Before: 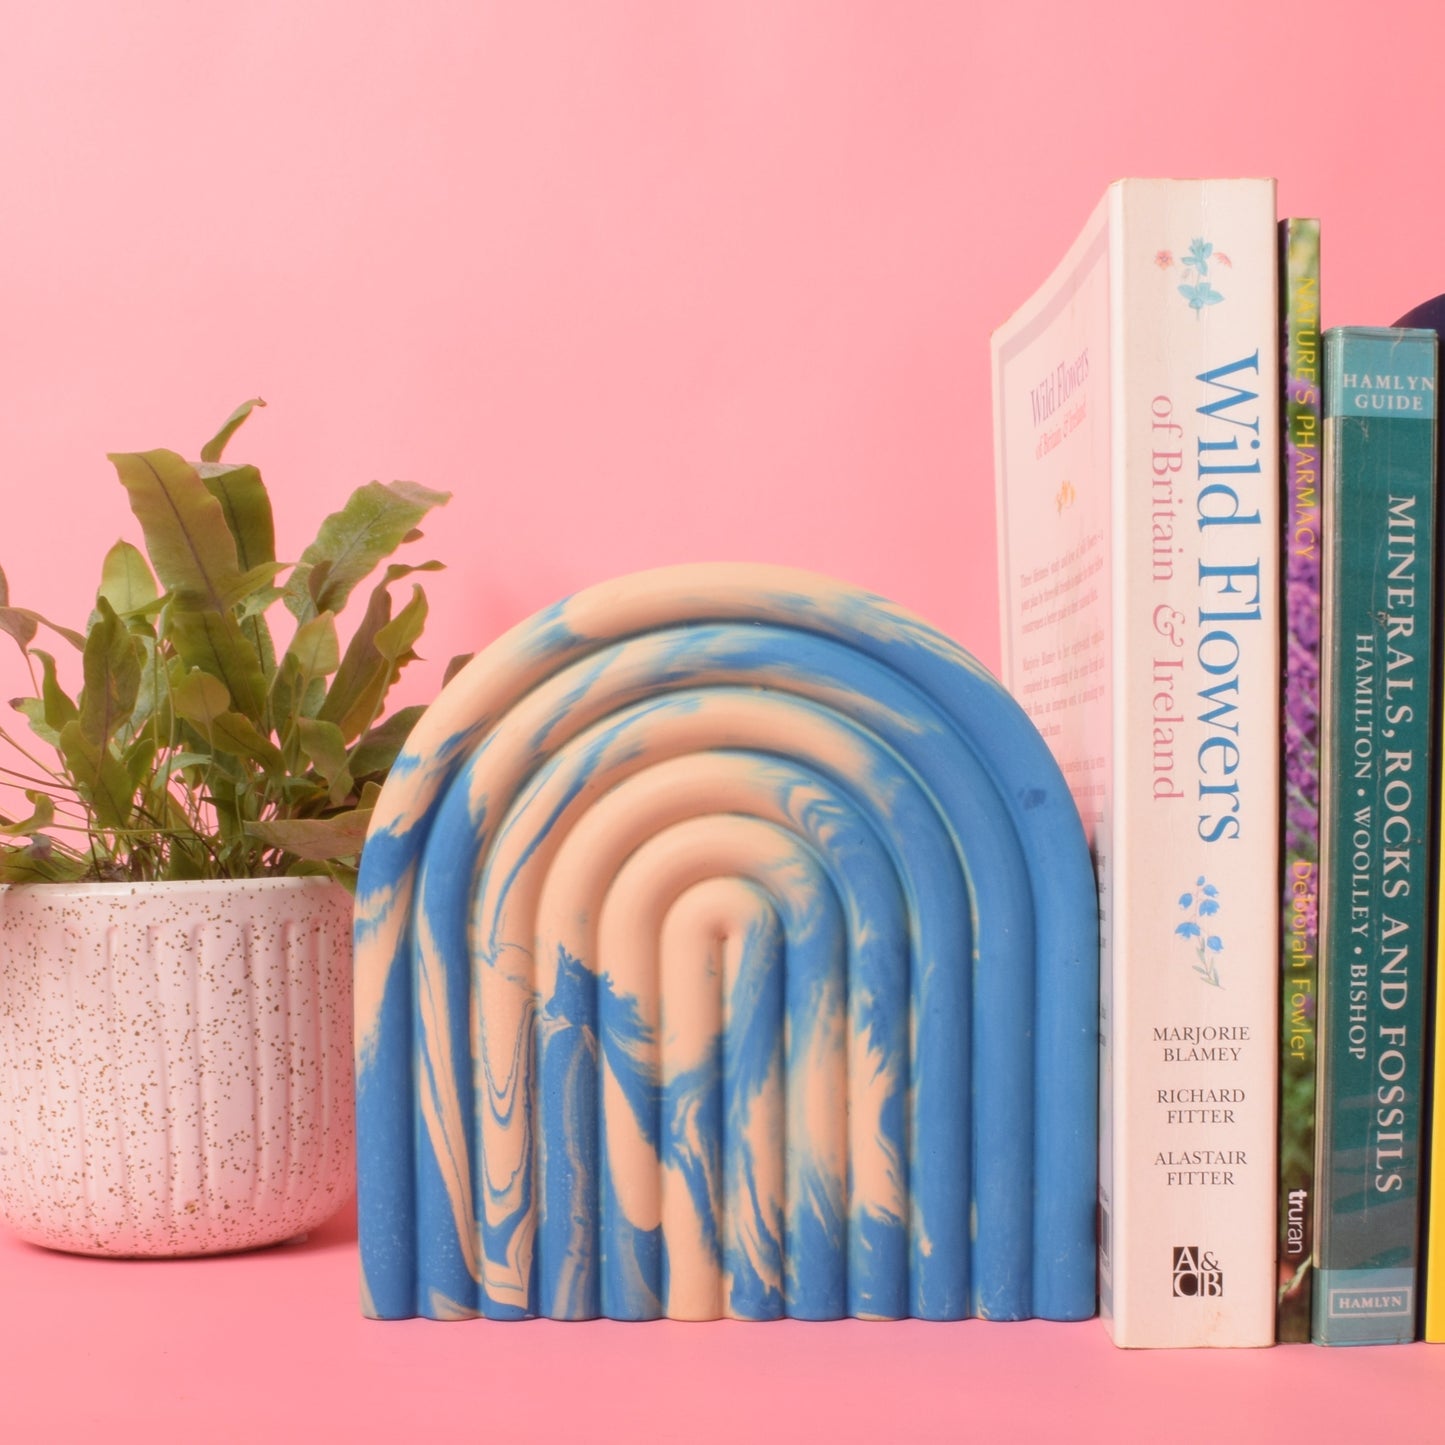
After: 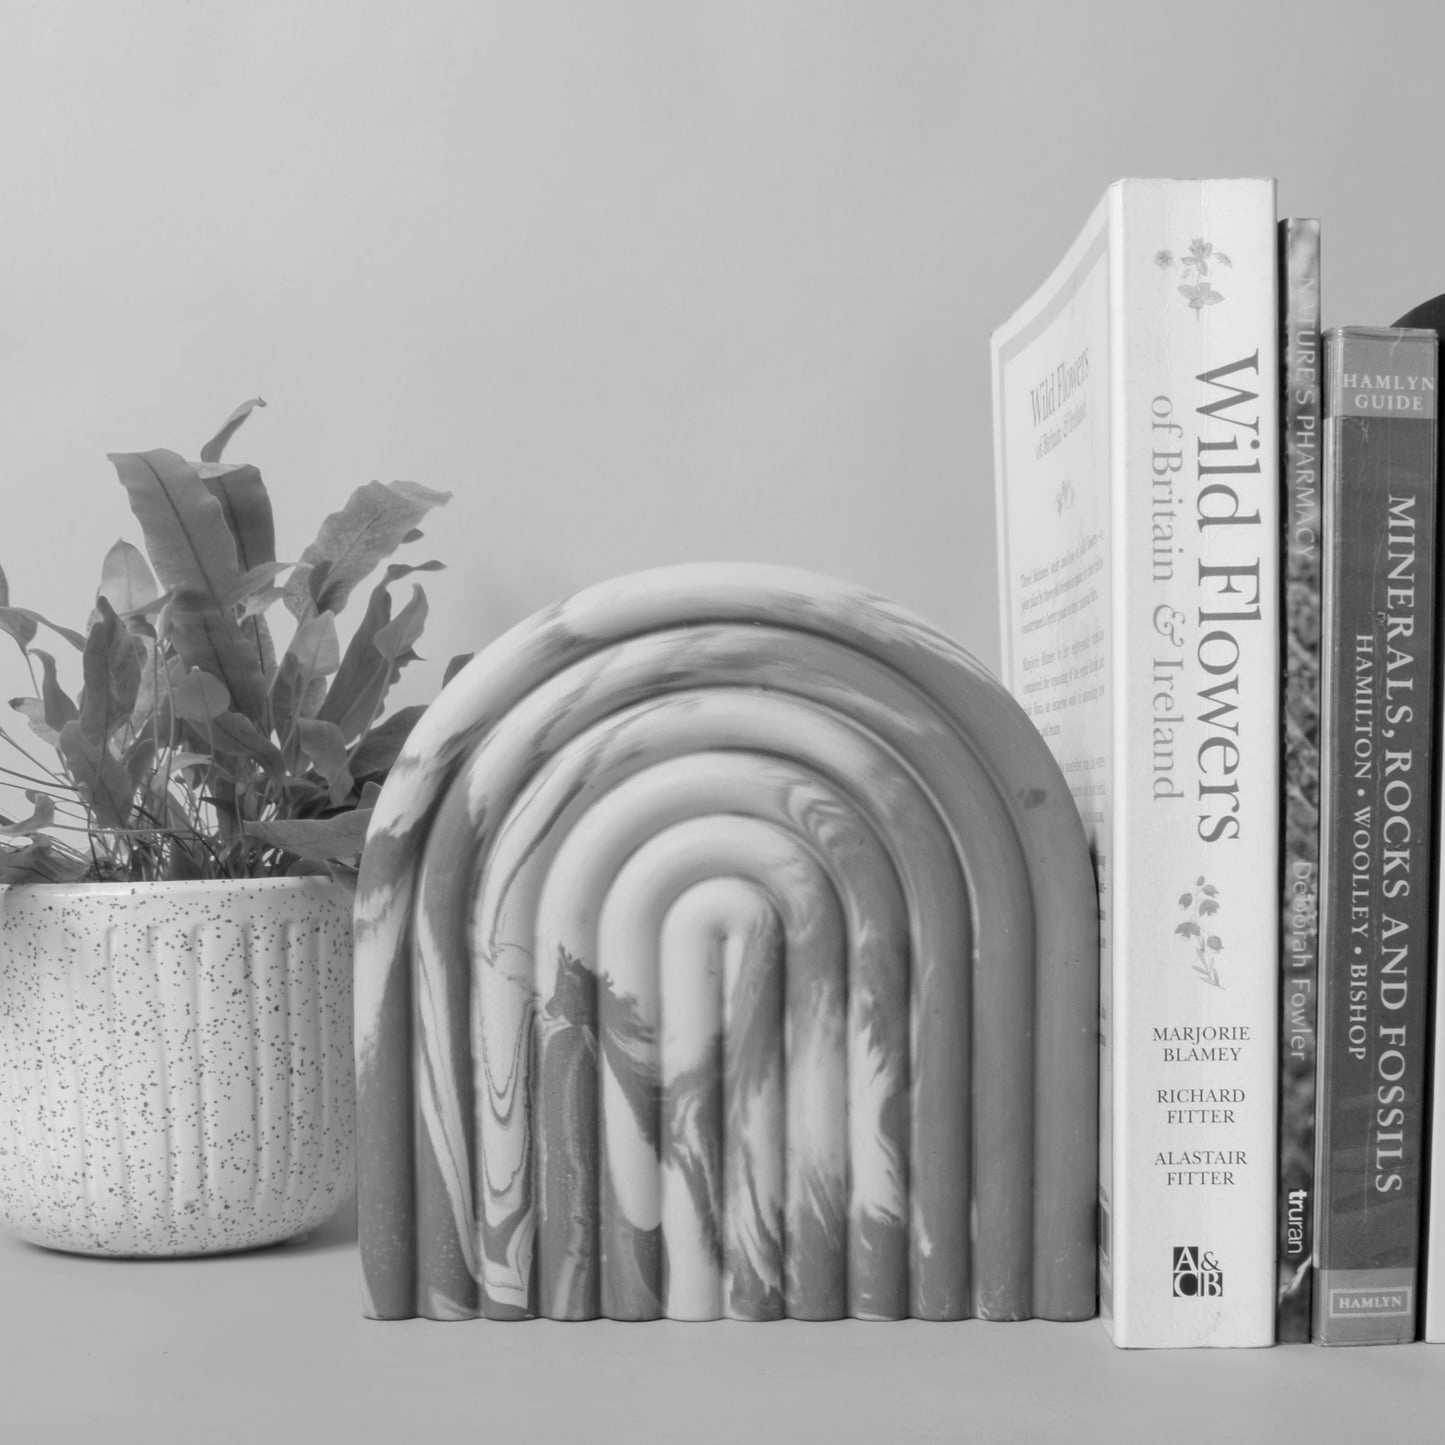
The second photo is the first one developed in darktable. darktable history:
haze removal: compatibility mode true, adaptive false
monochrome: a 16.01, b -2.65, highlights 0.52
